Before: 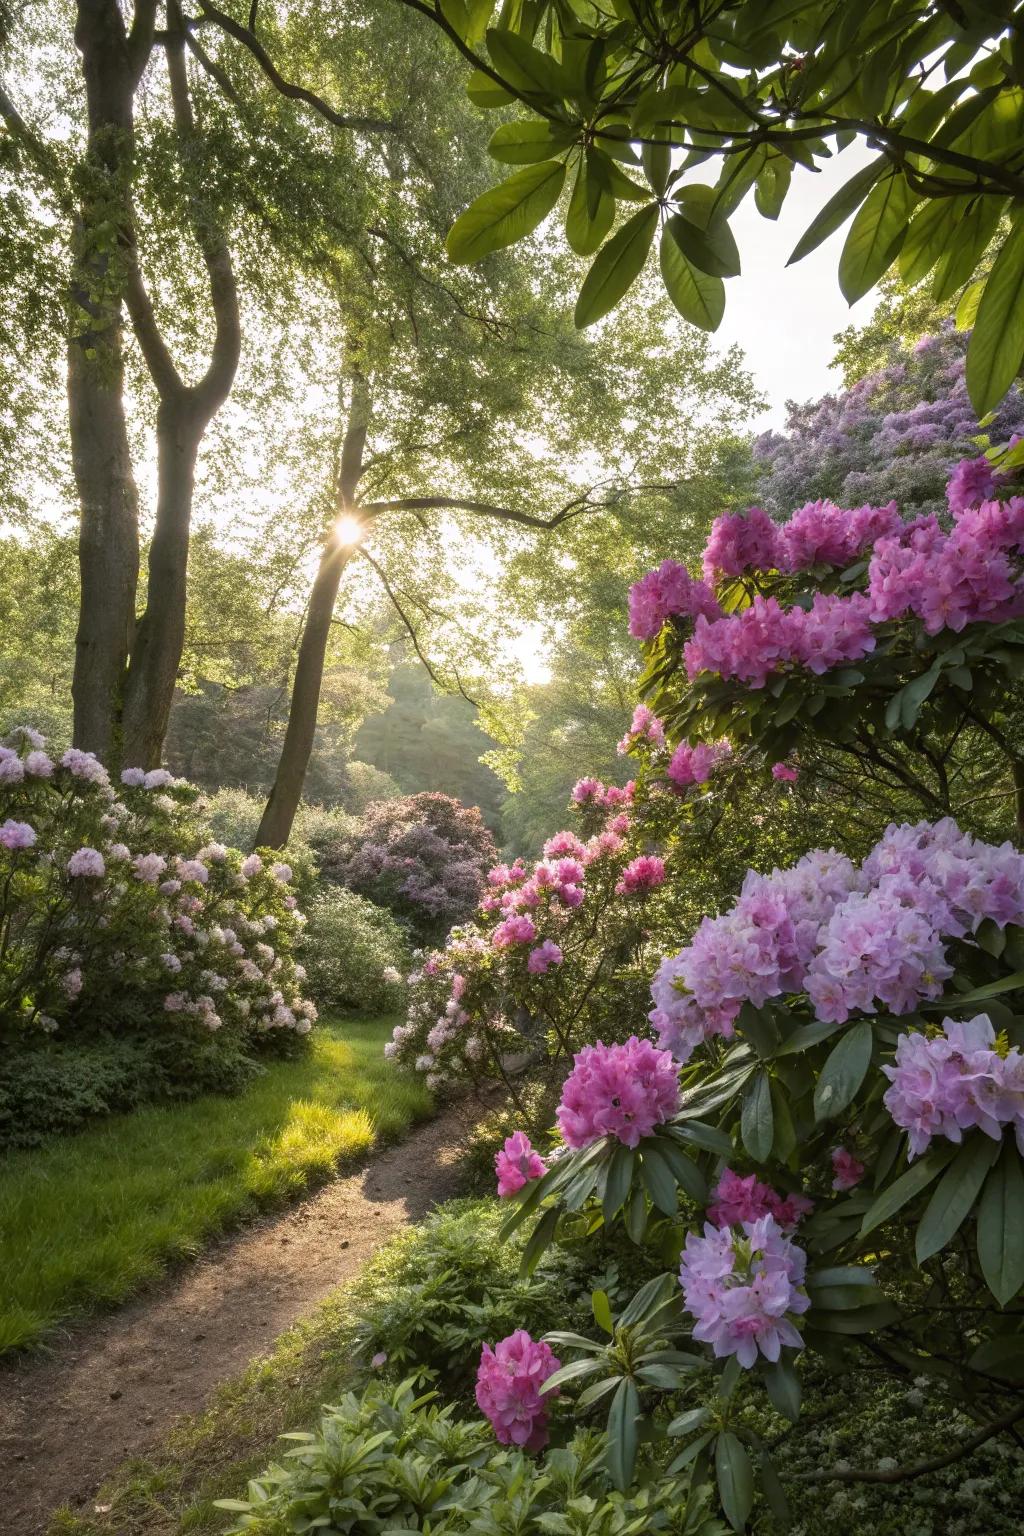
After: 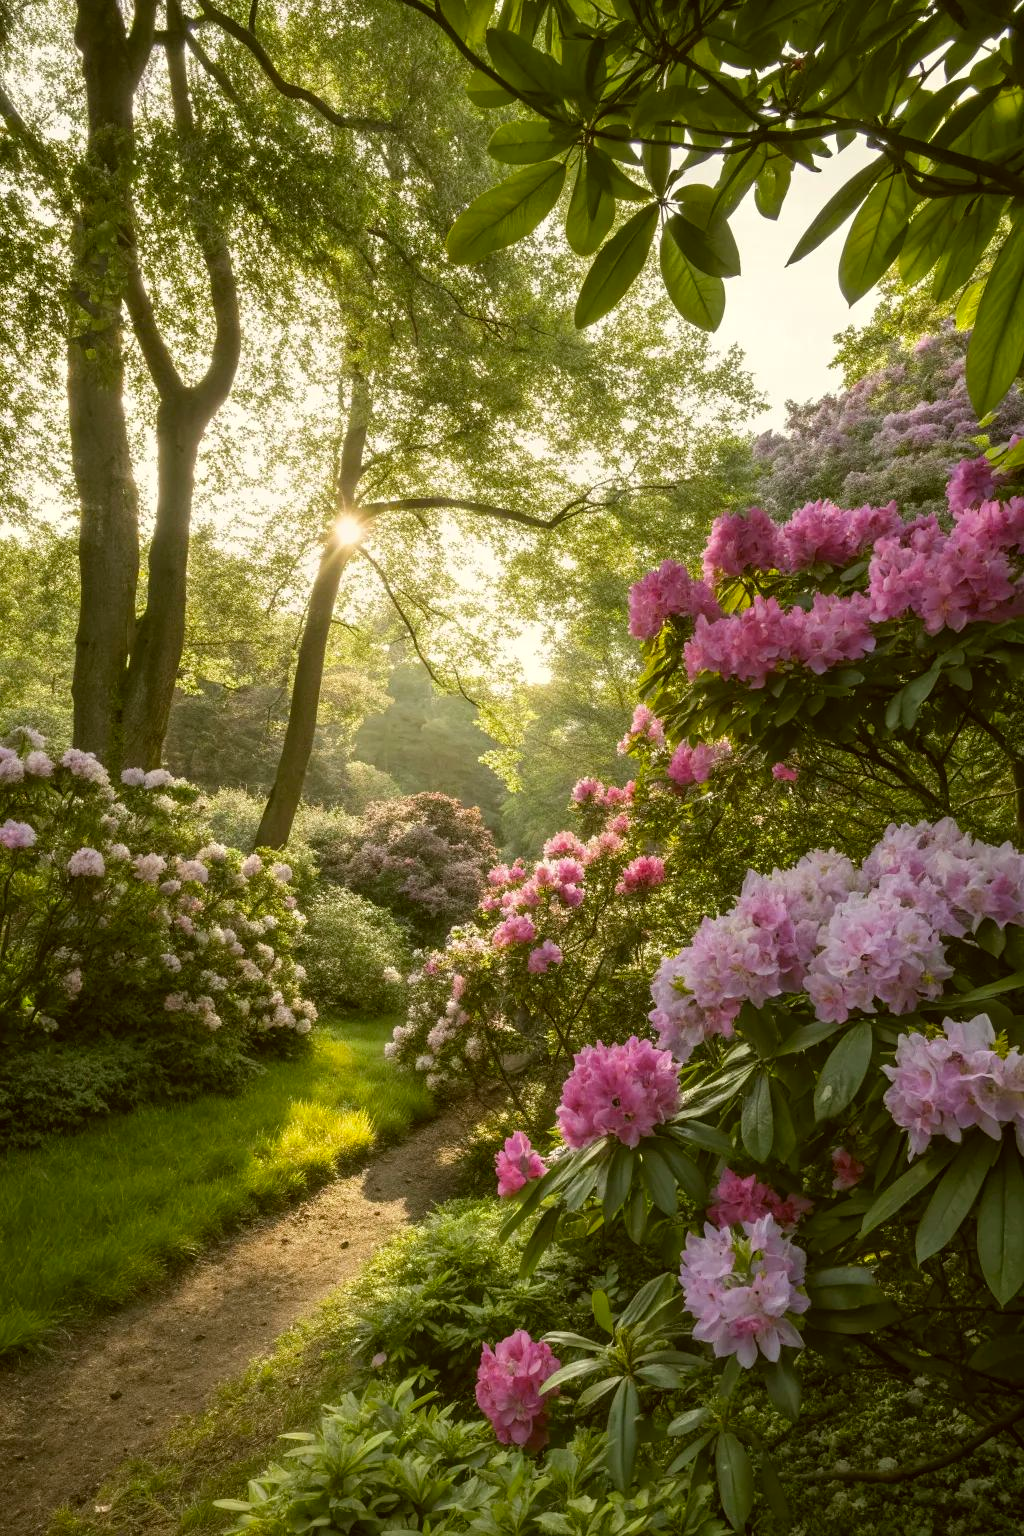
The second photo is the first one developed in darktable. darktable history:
color correction: highlights a* -1.25, highlights b* 10.29, shadows a* 0.252, shadows b* 18.66
